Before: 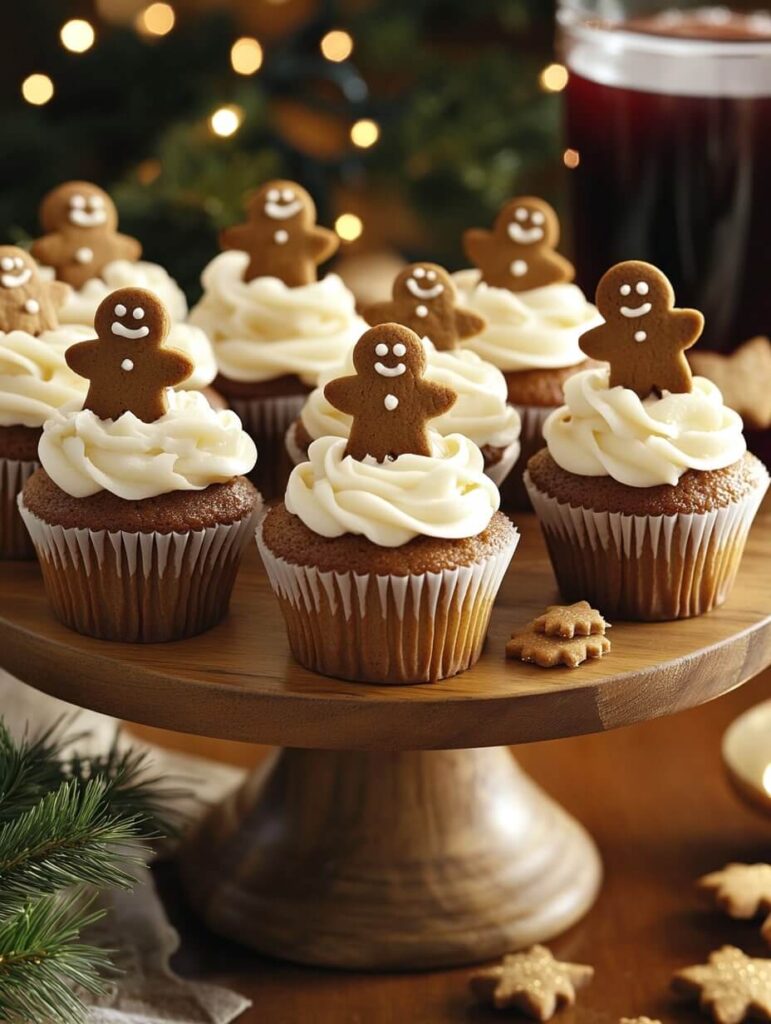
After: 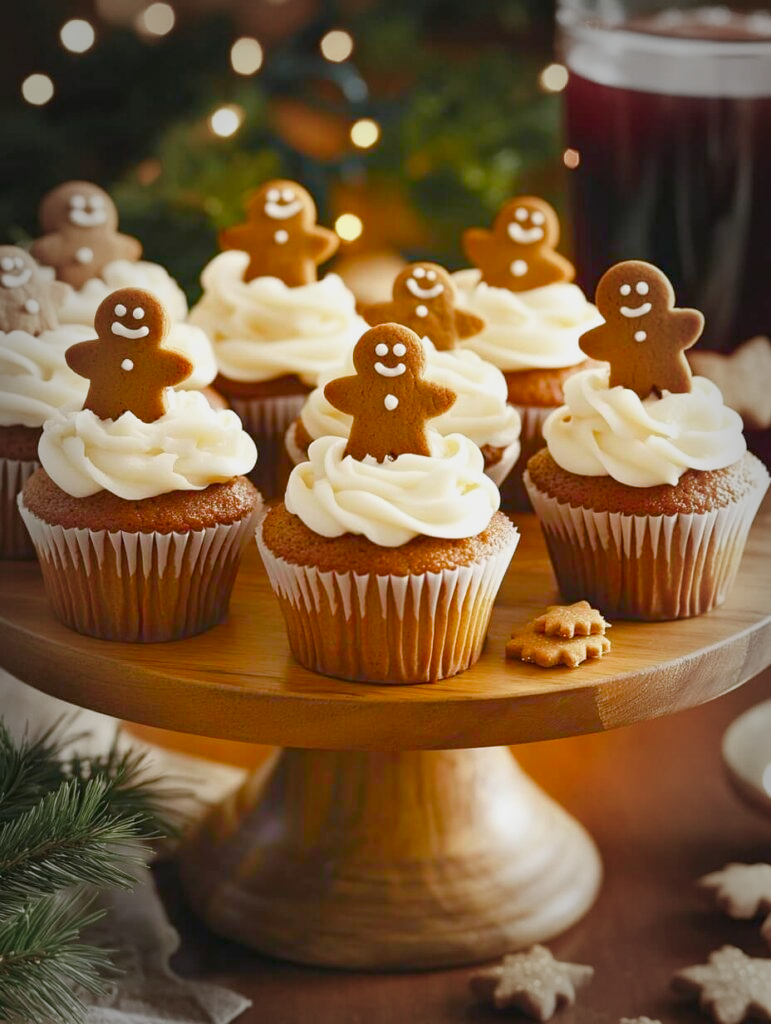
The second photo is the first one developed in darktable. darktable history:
vignetting: fall-off start 66.42%, fall-off radius 39.6%, automatic ratio true, width/height ratio 0.679, unbound false
color balance rgb: perceptual saturation grading › global saturation 20%, perceptual saturation grading › highlights -50.07%, perceptual saturation grading › shadows 30.082%, global vibrance 24.032%, contrast -25.091%
base curve: curves: ch0 [(0, 0) (0.579, 0.807) (1, 1)], preserve colors none
